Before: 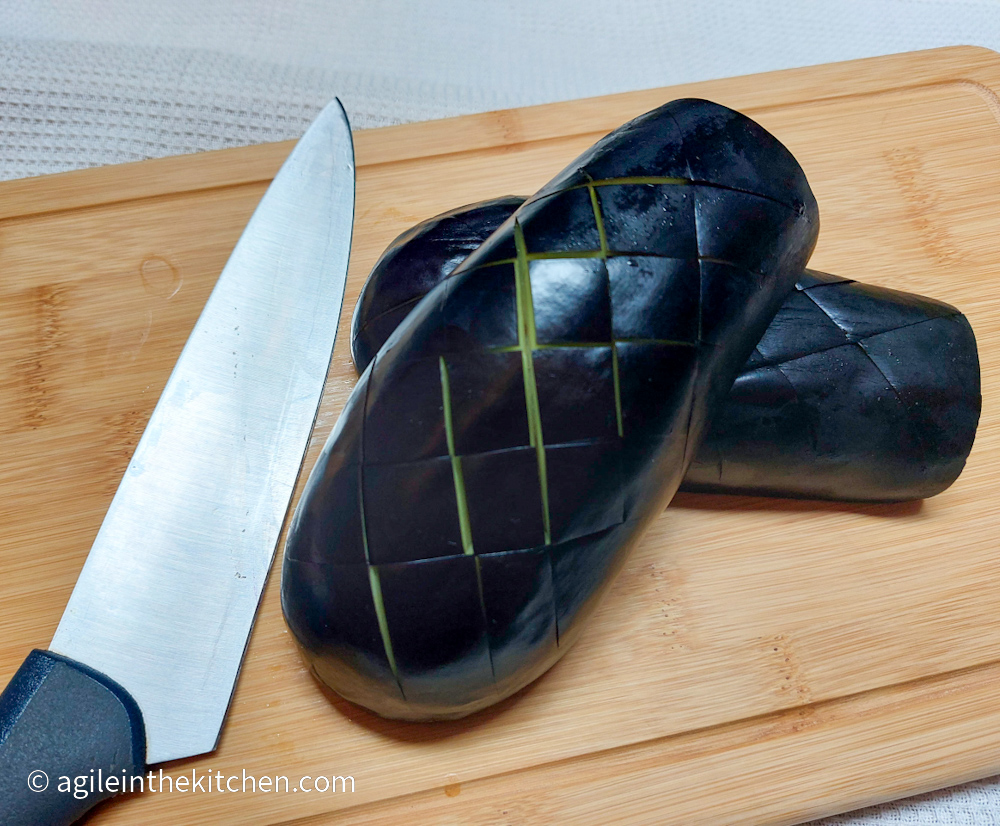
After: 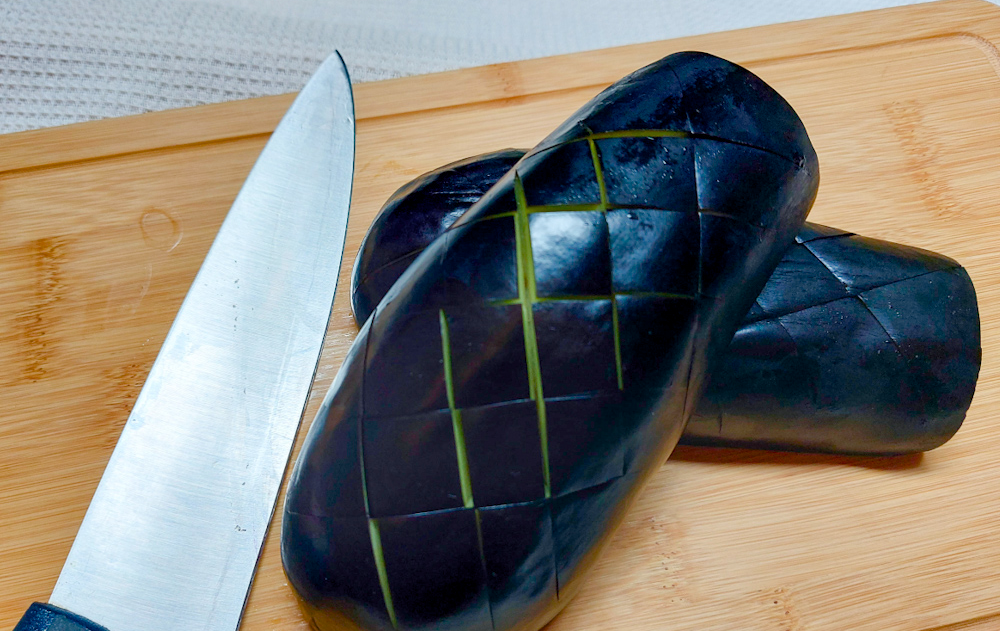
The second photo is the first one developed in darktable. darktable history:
color balance rgb: perceptual saturation grading › global saturation 20%, perceptual saturation grading › highlights -25.162%, perceptual saturation grading › shadows 50.19%
crop: top 5.718%, bottom 17.814%
